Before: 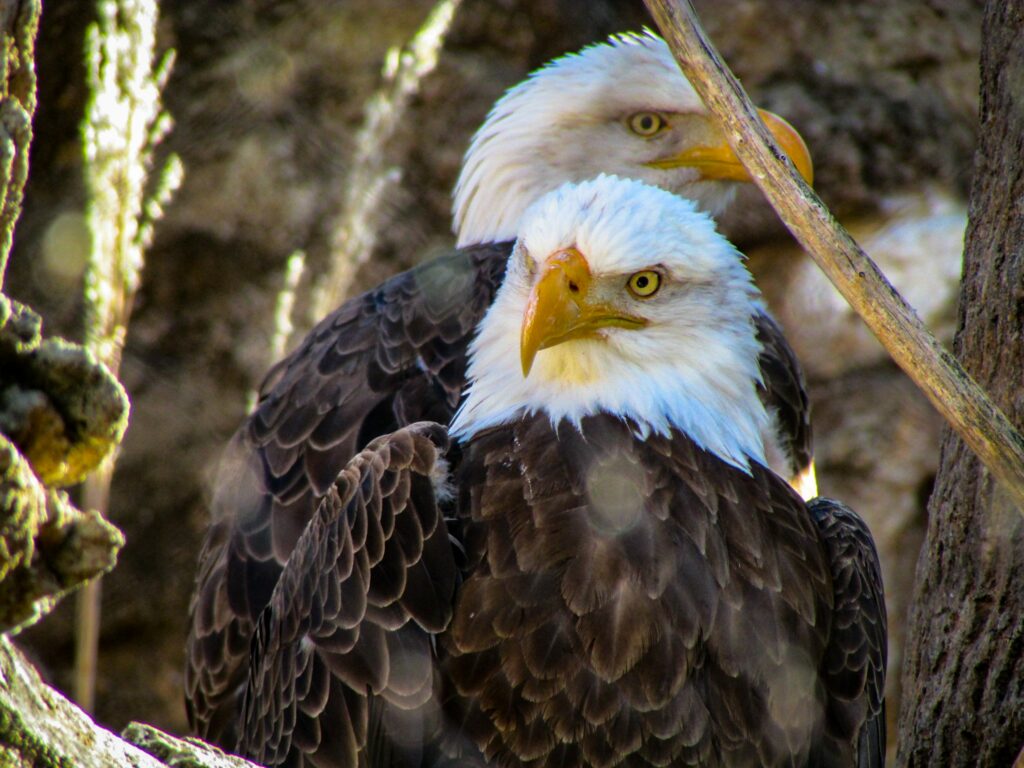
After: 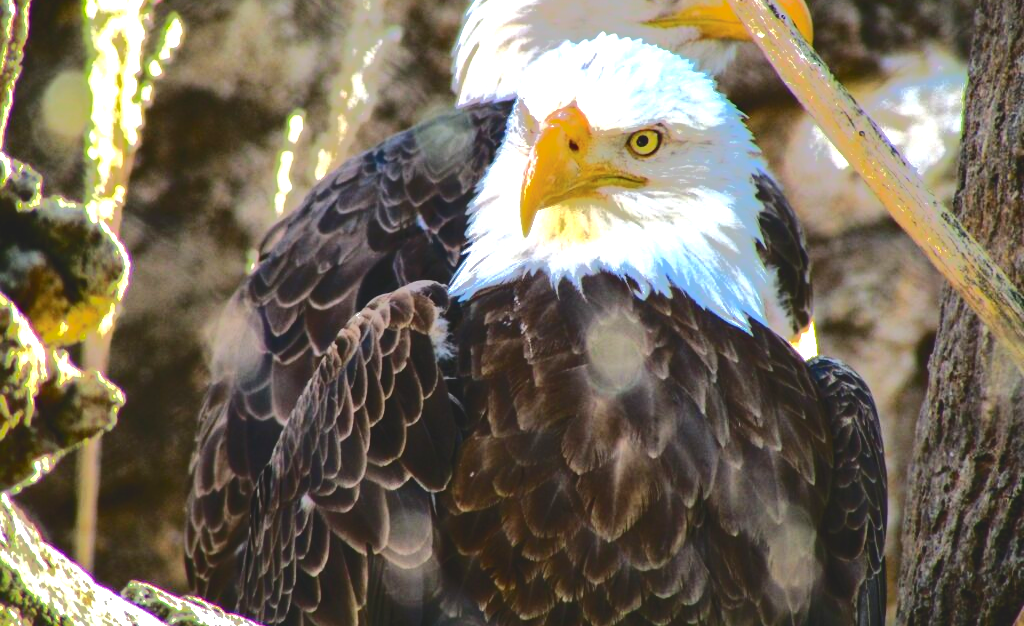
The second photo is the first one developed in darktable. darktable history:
exposure: black level correction -0.001, exposure 0.907 EV, compensate highlight preservation false
tone curve: curves: ch0 [(0, 0) (0.003, 0.118) (0.011, 0.118) (0.025, 0.122) (0.044, 0.131) (0.069, 0.142) (0.1, 0.155) (0.136, 0.168) (0.177, 0.183) (0.224, 0.216) (0.277, 0.265) (0.335, 0.337) (0.399, 0.415) (0.468, 0.506) (0.543, 0.586) (0.623, 0.665) (0.709, 0.716) (0.801, 0.737) (0.898, 0.744) (1, 1)], color space Lab, independent channels, preserve colors none
crop and rotate: top 18.389%
